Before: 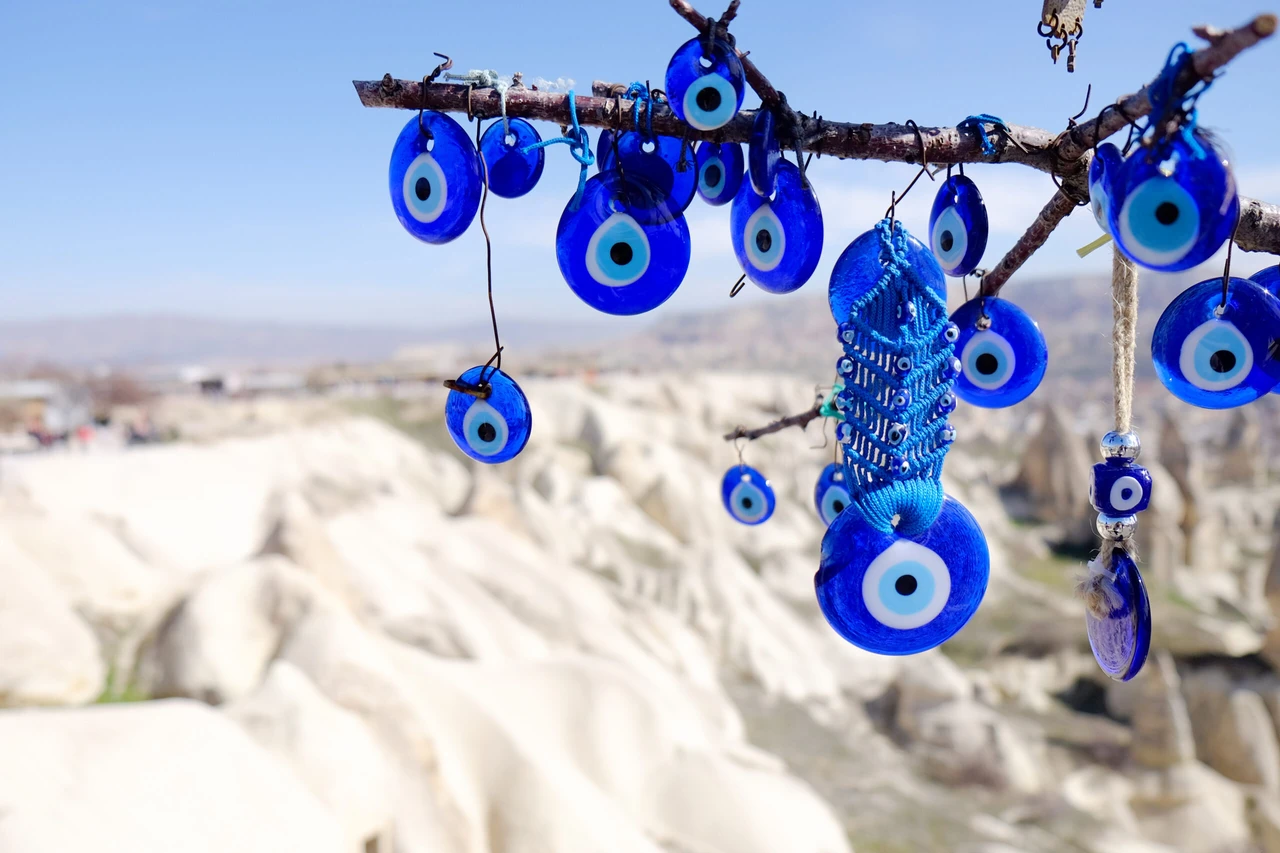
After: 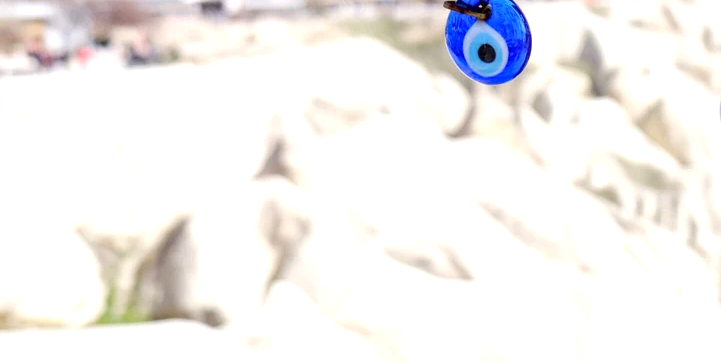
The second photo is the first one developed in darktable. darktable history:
local contrast: on, module defaults
crop: top 44.476%, right 43.628%, bottom 12.885%
exposure: black level correction 0.001, exposure 0.499 EV, compensate highlight preservation false
